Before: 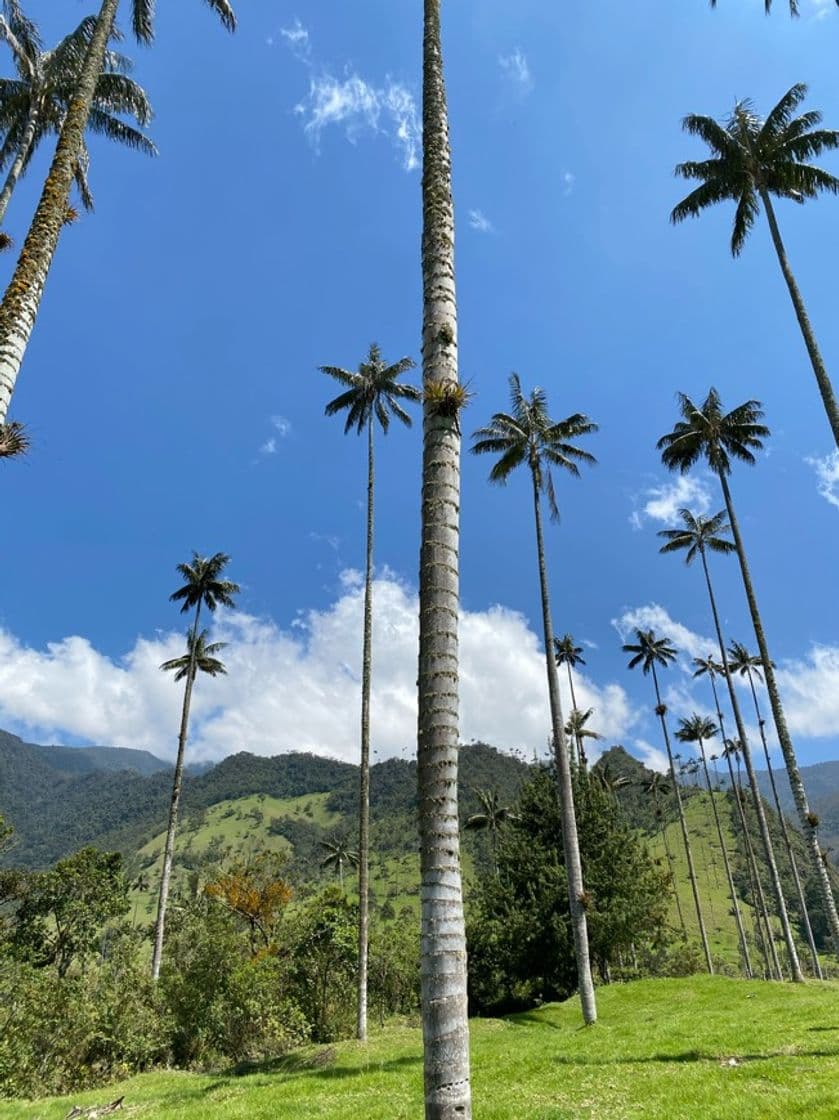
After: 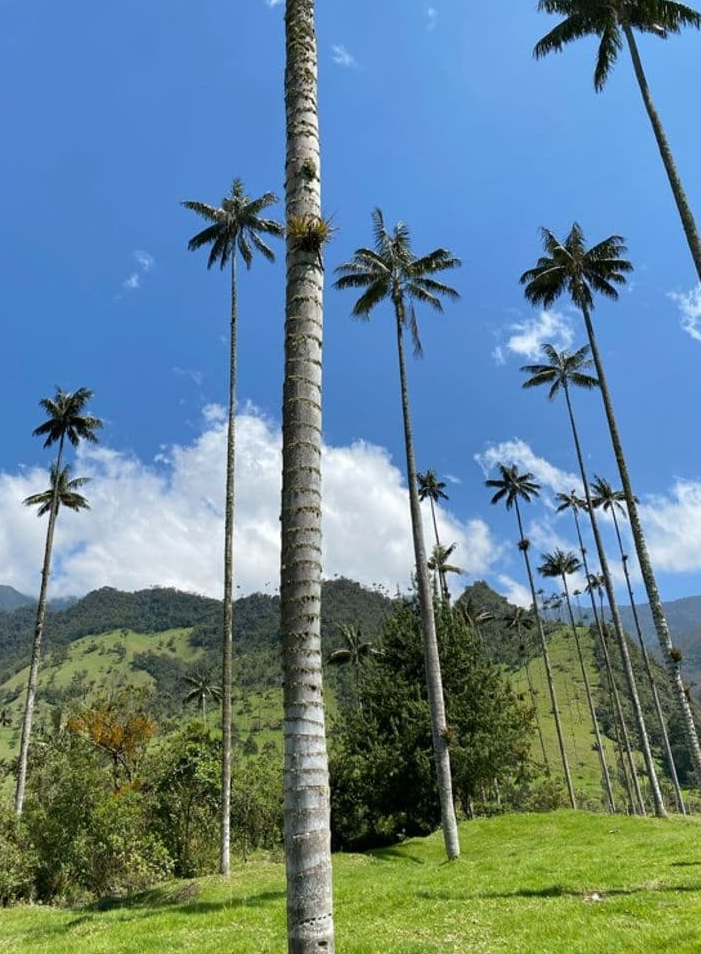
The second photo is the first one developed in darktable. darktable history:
crop: left 16.43%, top 14.756%
